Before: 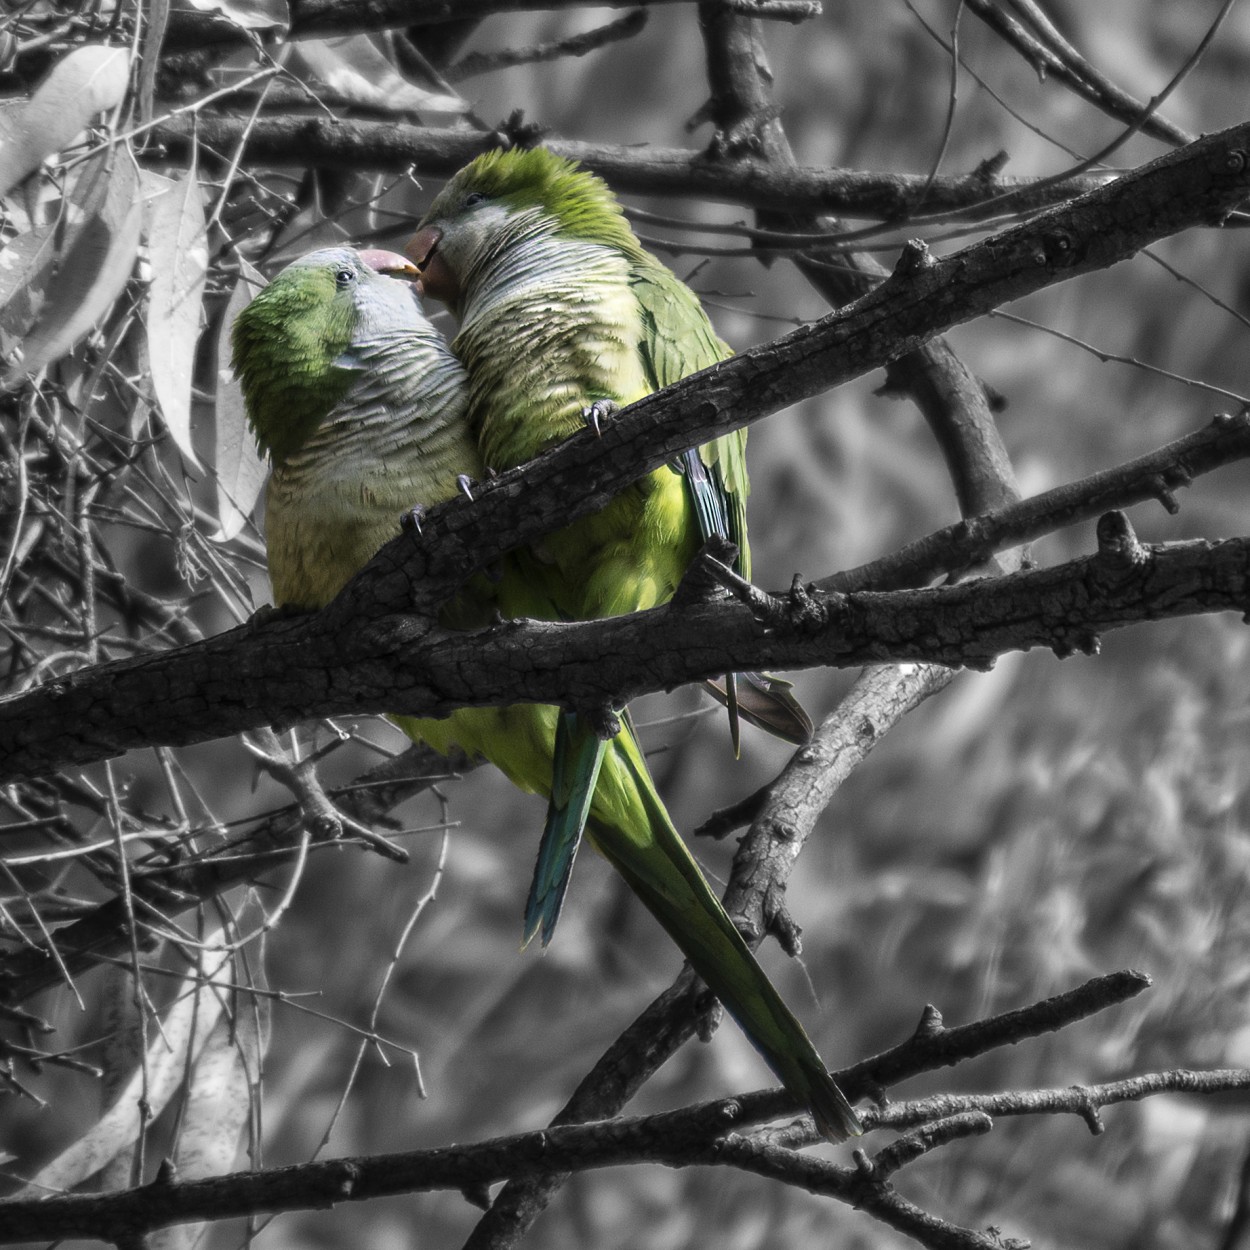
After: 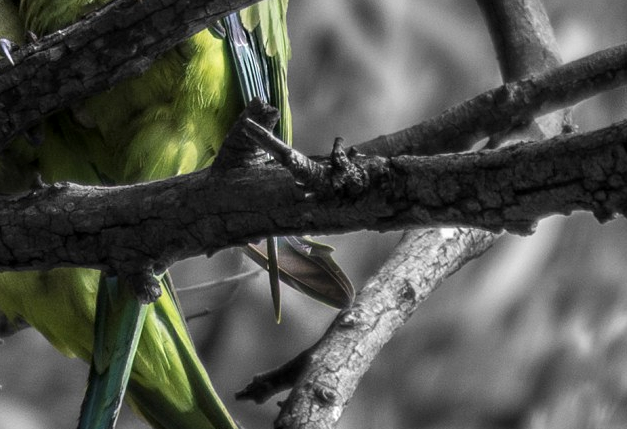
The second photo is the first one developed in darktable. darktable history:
crop: left 36.753%, top 34.925%, right 13.038%, bottom 30.676%
local contrast: on, module defaults
